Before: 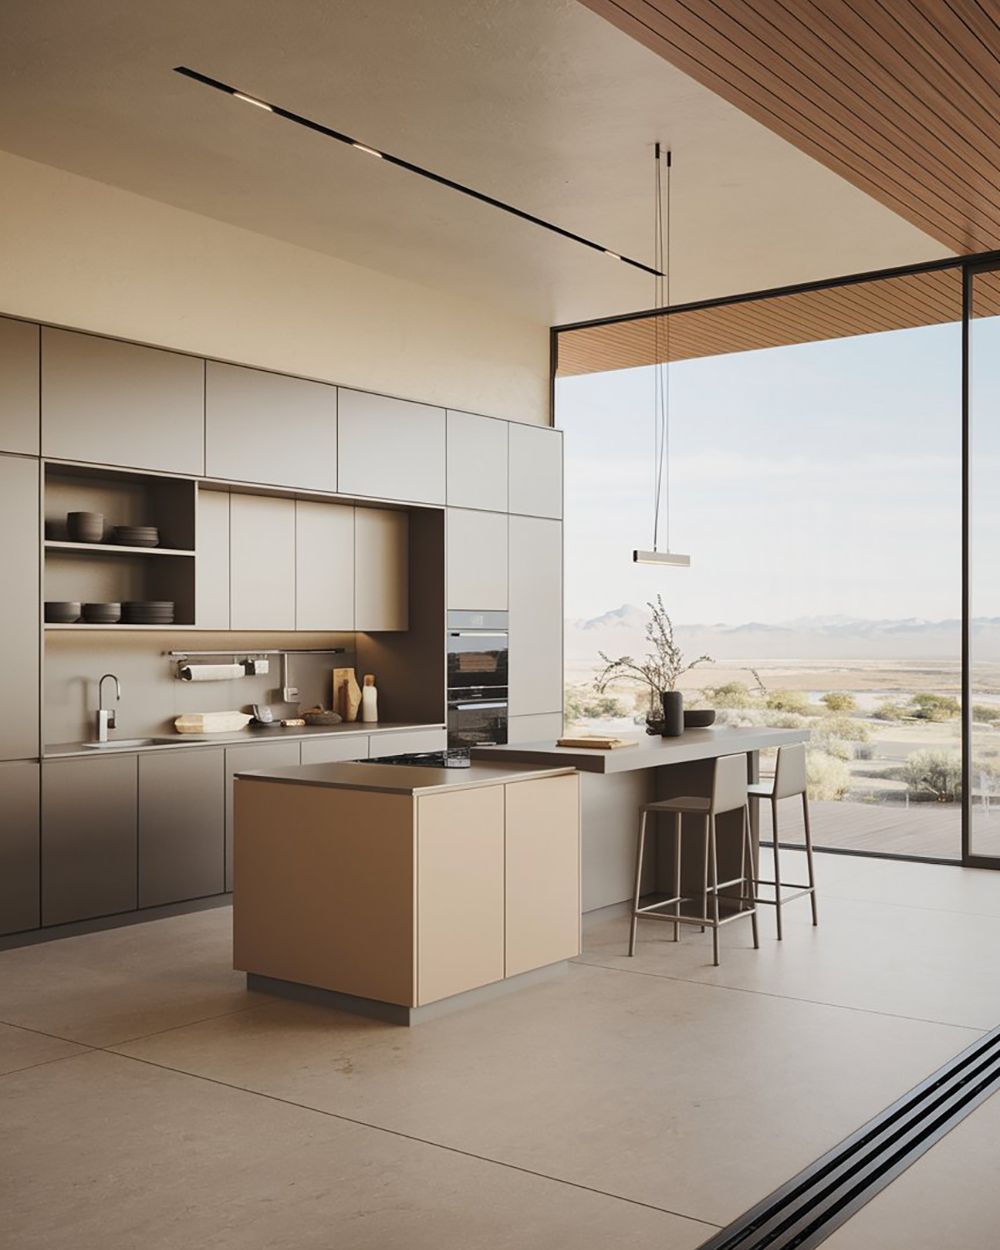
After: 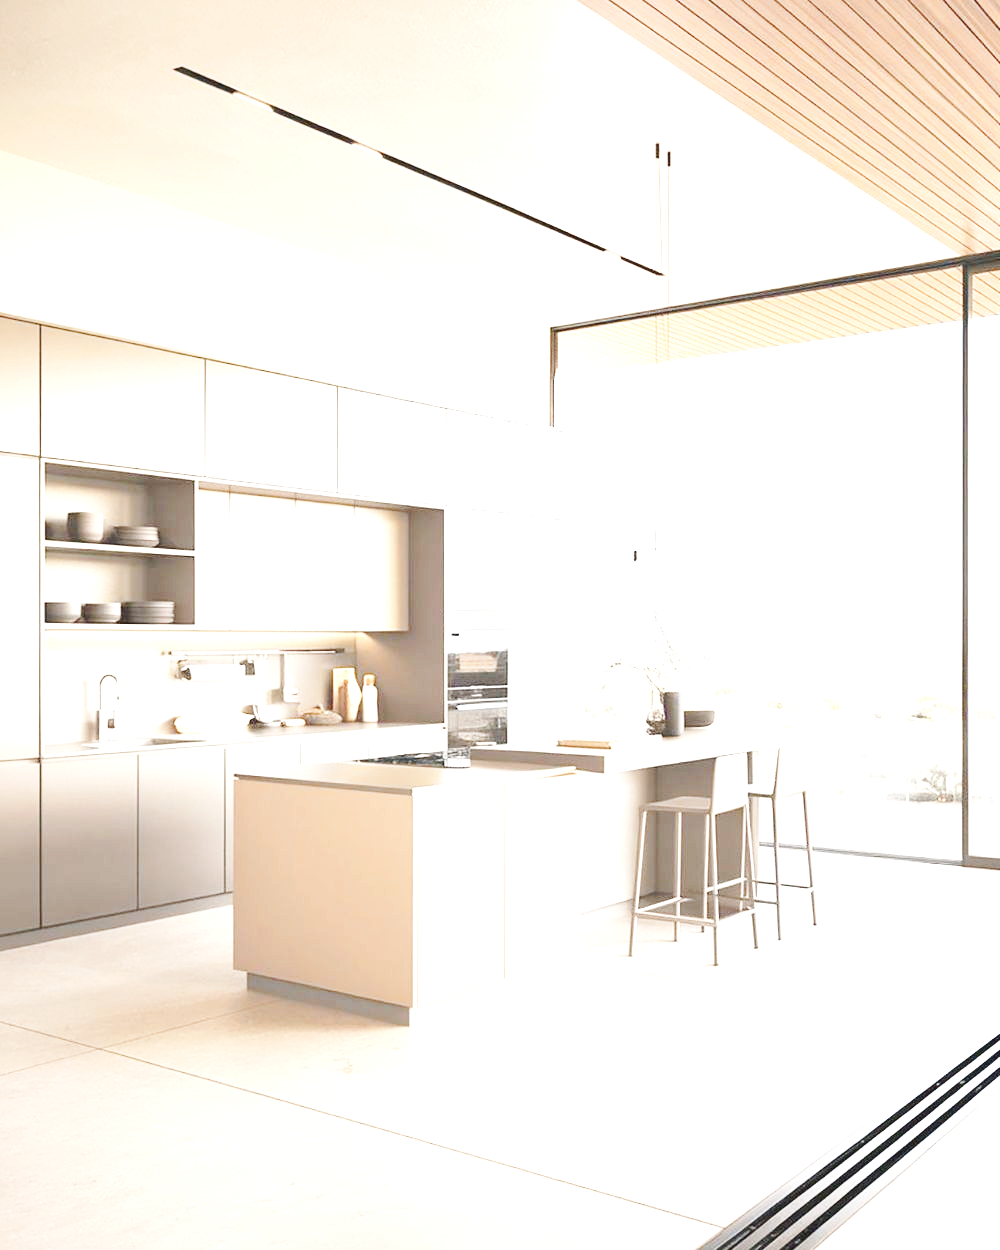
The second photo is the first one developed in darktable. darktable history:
color correction: saturation 0.8
exposure: exposure 2.25 EV, compensate highlight preservation false
base curve: curves: ch0 [(0, 0.007) (0.028, 0.063) (0.121, 0.311) (0.46, 0.743) (0.859, 0.957) (1, 1)], preserve colors none
